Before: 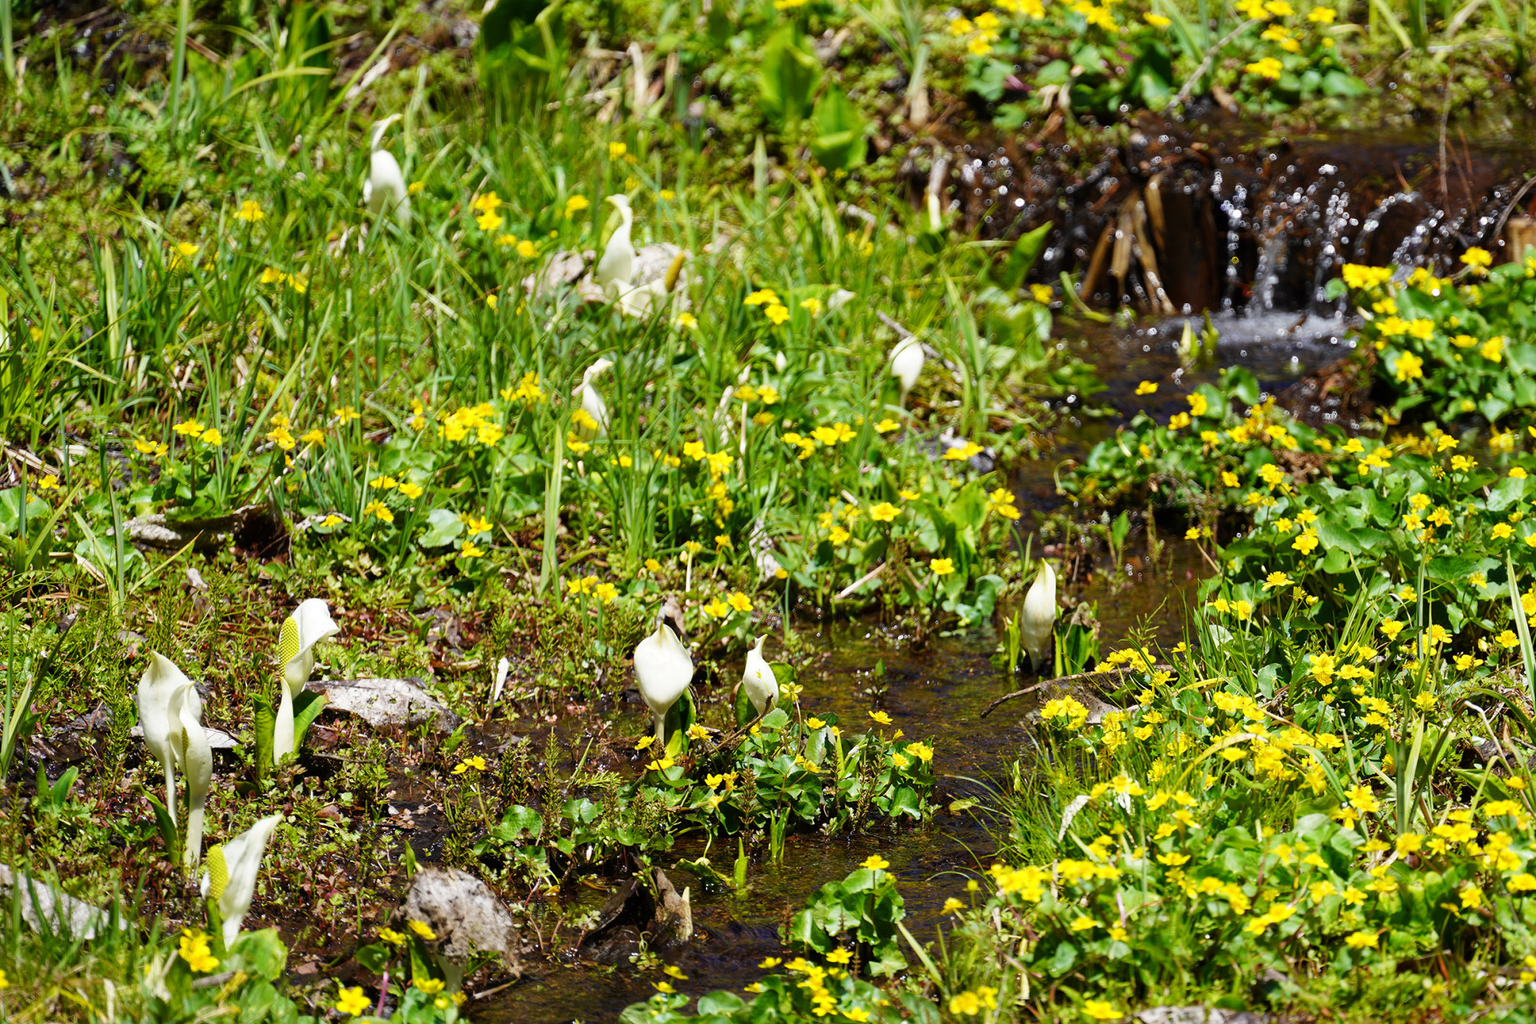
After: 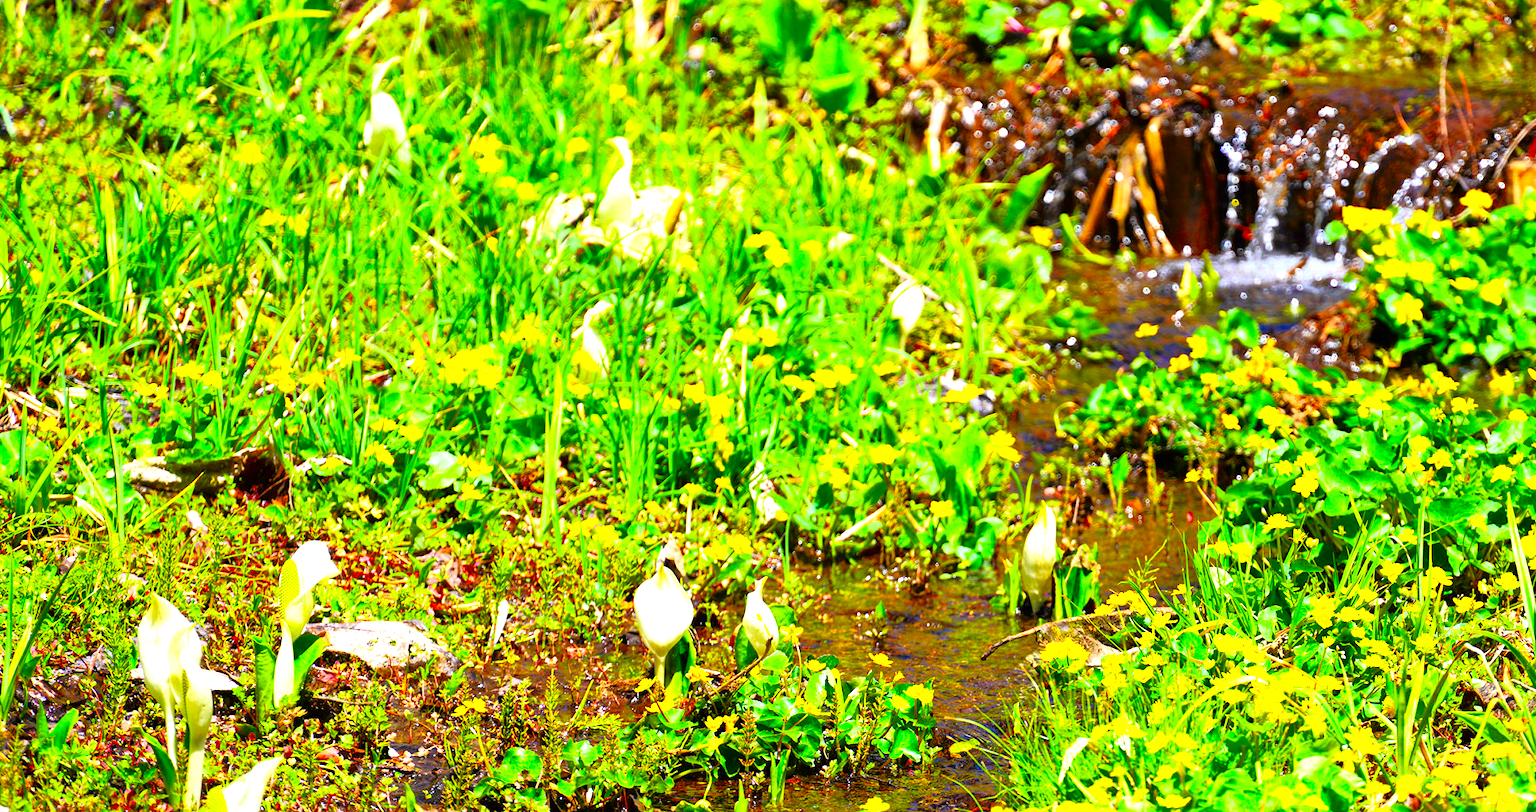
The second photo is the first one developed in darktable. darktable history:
exposure: exposure 1 EV, compensate highlight preservation false
tone equalizer: -7 EV 0.154 EV, -6 EV 0.562 EV, -5 EV 1.13 EV, -4 EV 1.34 EV, -3 EV 1.14 EV, -2 EV 0.6 EV, -1 EV 0.146 EV, smoothing 1
contrast brightness saturation: contrast 0.262, brightness 0.022, saturation 0.881
crop and rotate: top 5.654%, bottom 14.958%
